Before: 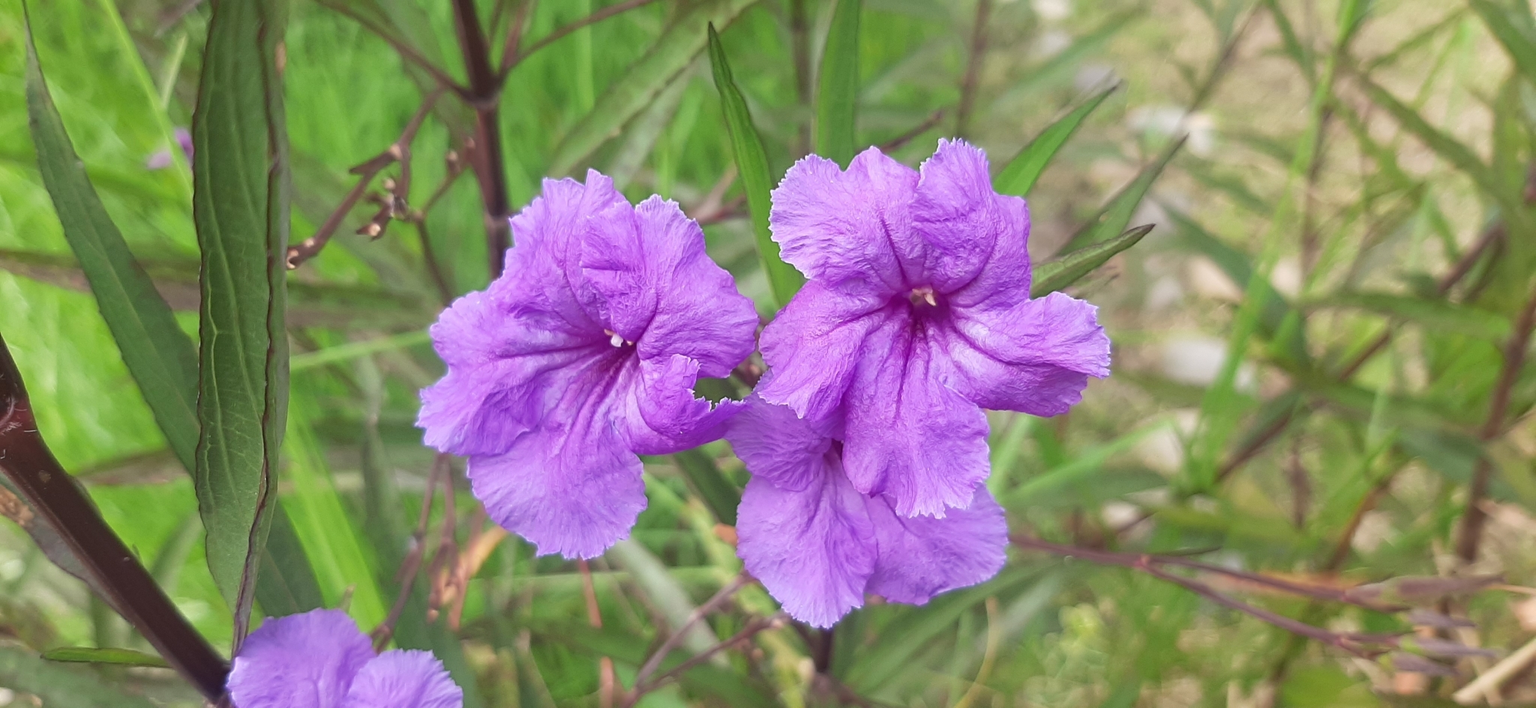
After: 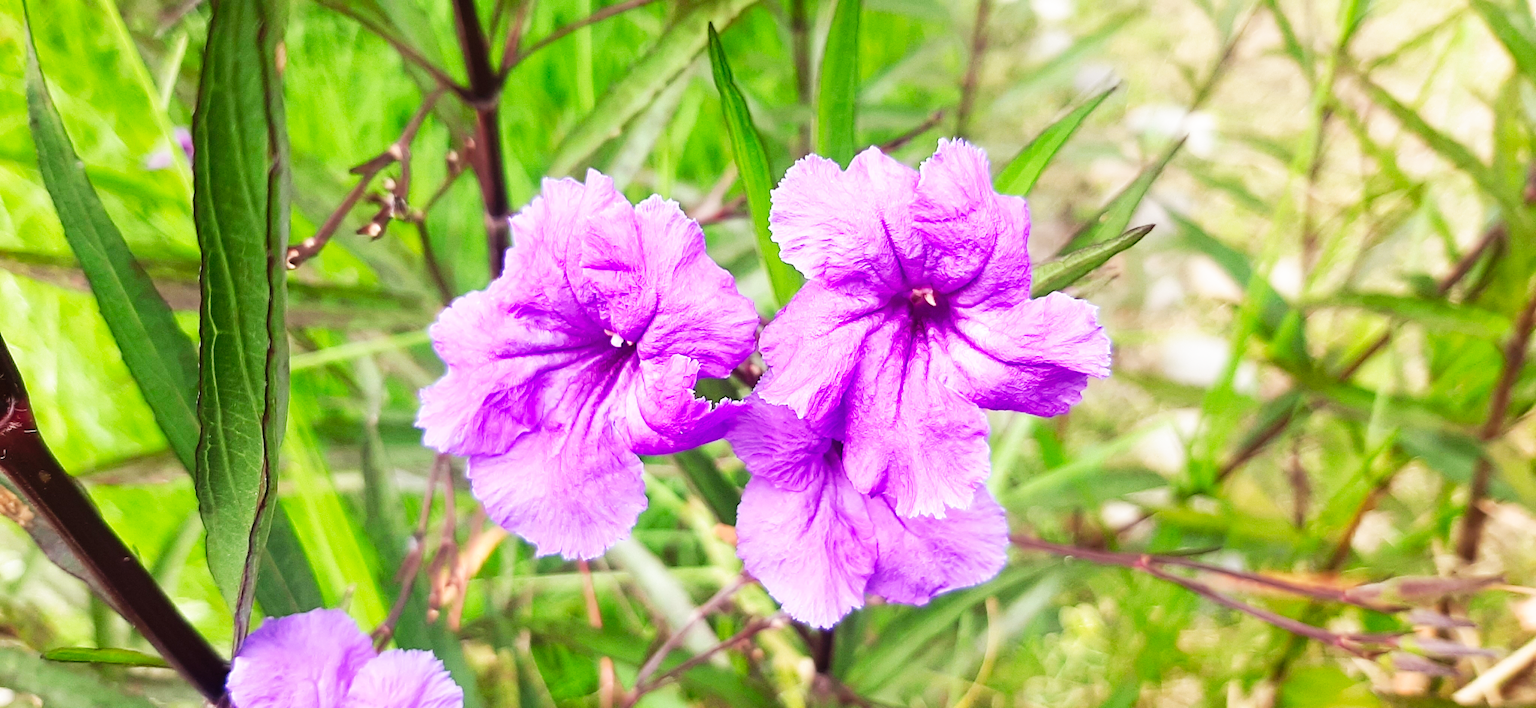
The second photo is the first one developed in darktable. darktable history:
tone curve: curves: ch0 [(0, 0) (0.003, 0.002) (0.011, 0.006) (0.025, 0.014) (0.044, 0.02) (0.069, 0.027) (0.1, 0.036) (0.136, 0.05) (0.177, 0.081) (0.224, 0.118) (0.277, 0.183) (0.335, 0.262) (0.399, 0.351) (0.468, 0.456) (0.543, 0.571) (0.623, 0.692) (0.709, 0.795) (0.801, 0.88) (0.898, 0.948) (1, 1)], preserve colors none
filmic rgb: black relative exposure -12.86 EV, white relative exposure 2.82 EV, target black luminance 0%, hardness 8.53, latitude 71.17%, contrast 1.134, shadows ↔ highlights balance -1.07%, add noise in highlights 0.001, preserve chrominance no, color science v3 (2019), use custom middle-gray values true, contrast in highlights soft
exposure: black level correction 0.001, exposure 0.499 EV, compensate exposure bias true, compensate highlight preservation false
